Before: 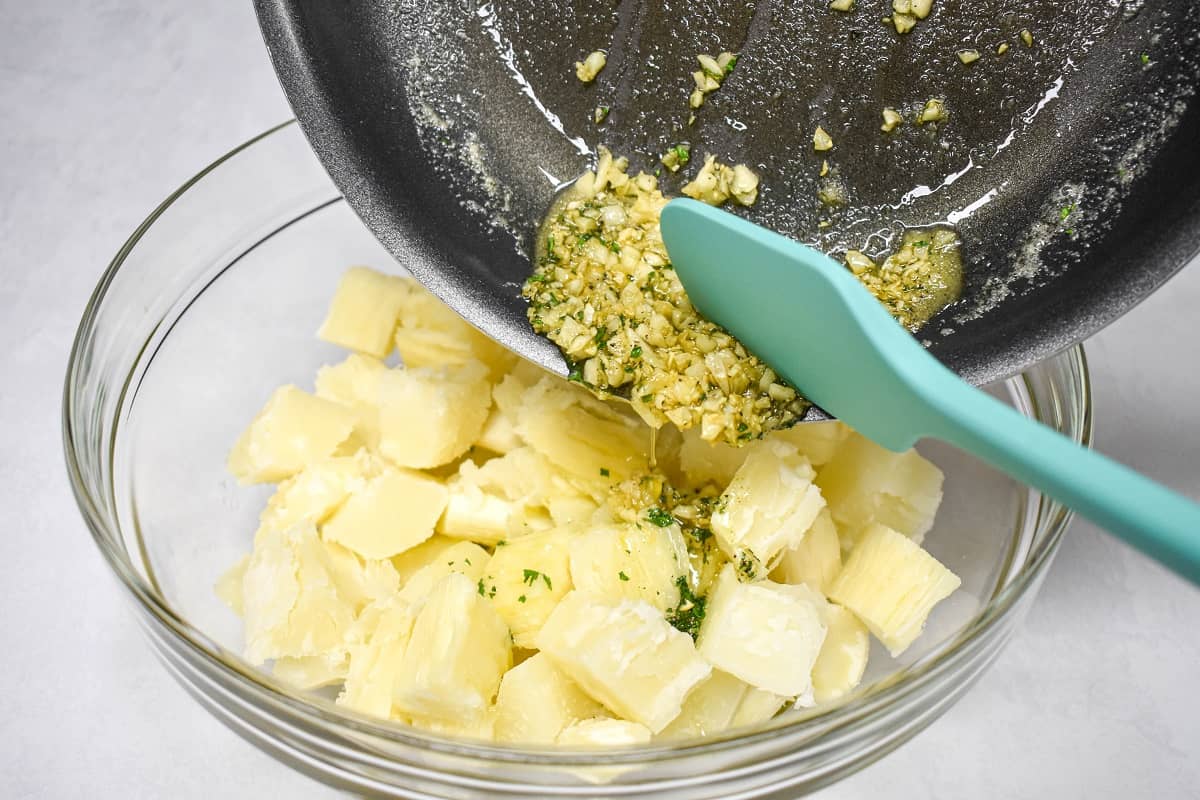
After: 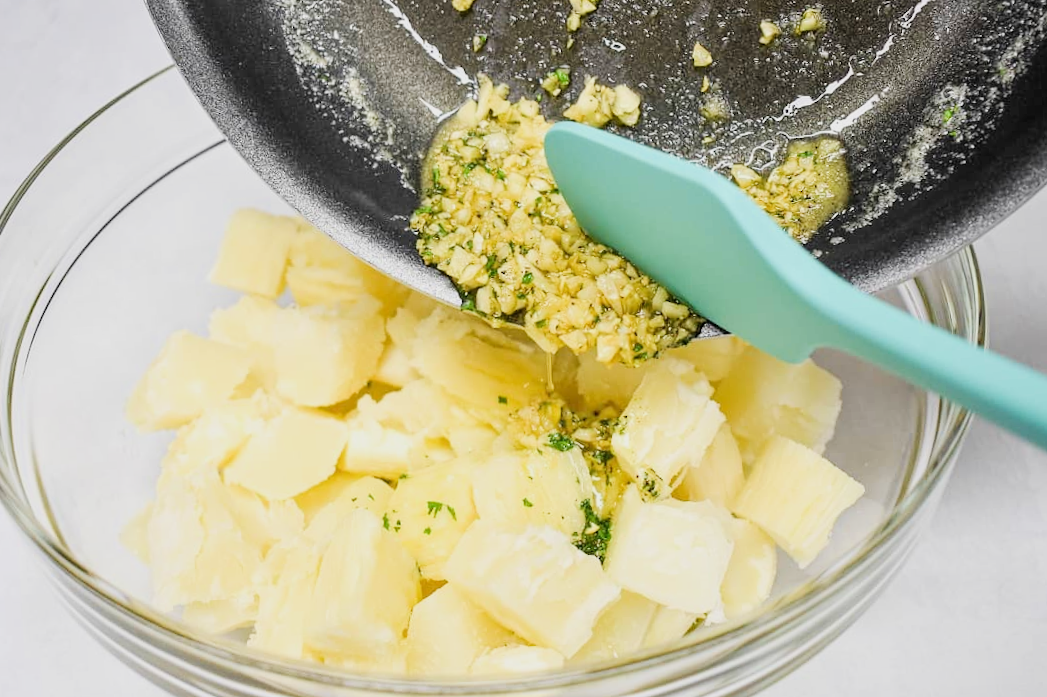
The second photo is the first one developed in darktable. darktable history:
filmic rgb: black relative exposure -7.65 EV, white relative exposure 4.56 EV, threshold 2.97 EV, hardness 3.61, contrast 1.05, enable highlight reconstruction true
crop and rotate: angle 3.2°, left 5.536%, top 5.682%
exposure: exposure 0.66 EV, compensate highlight preservation false
